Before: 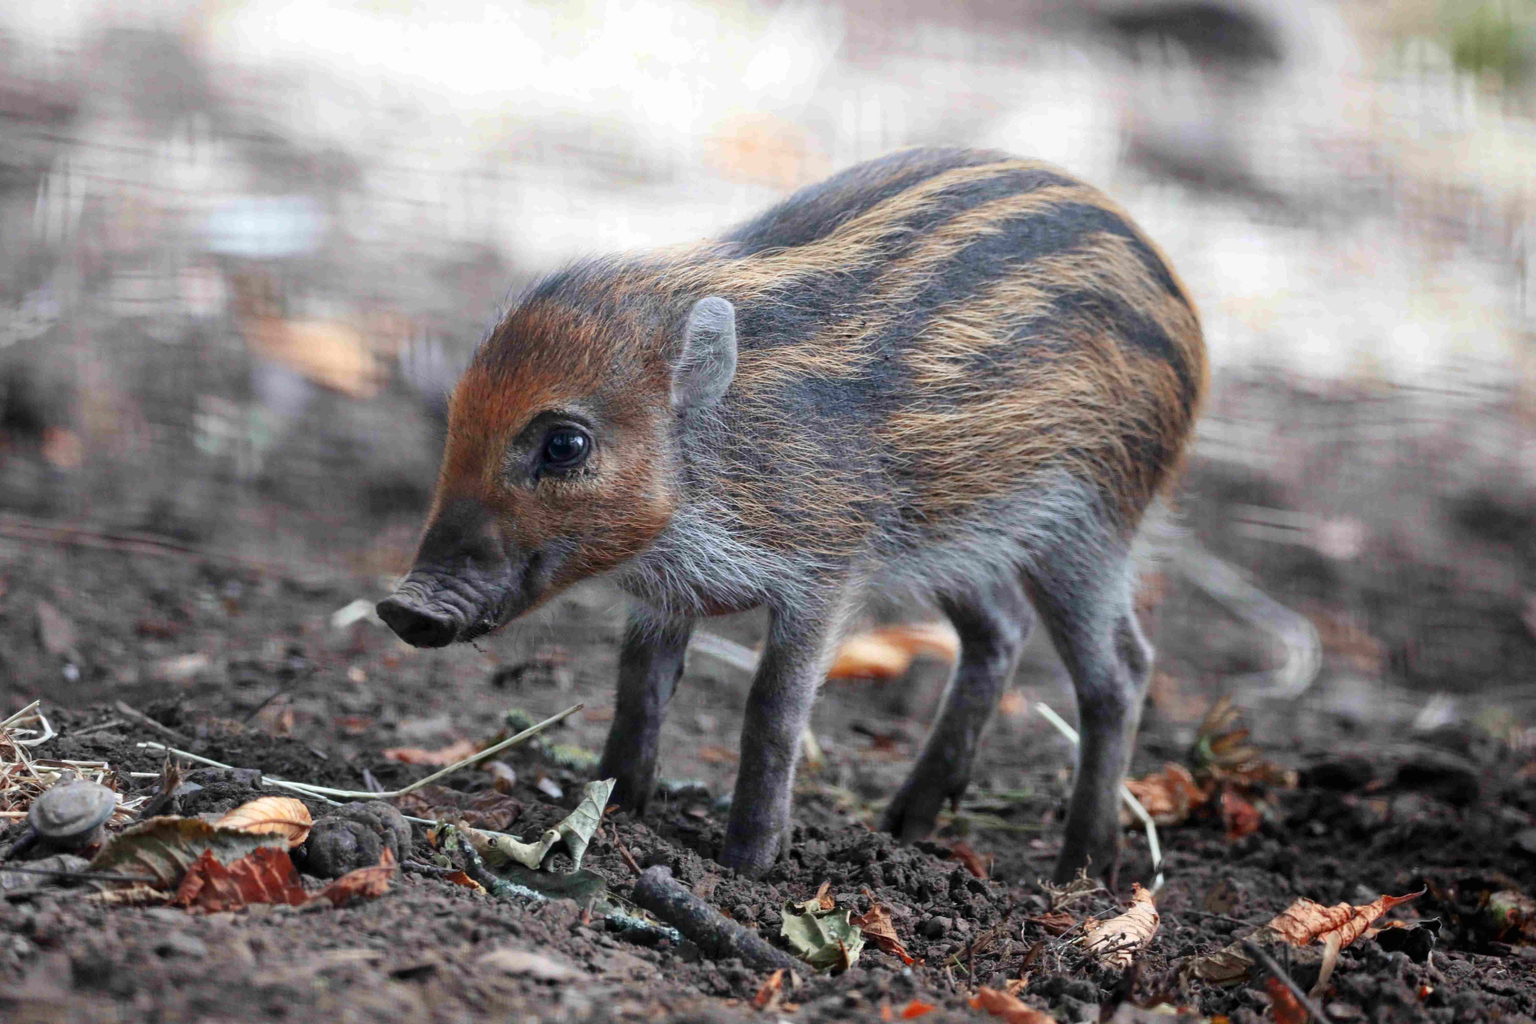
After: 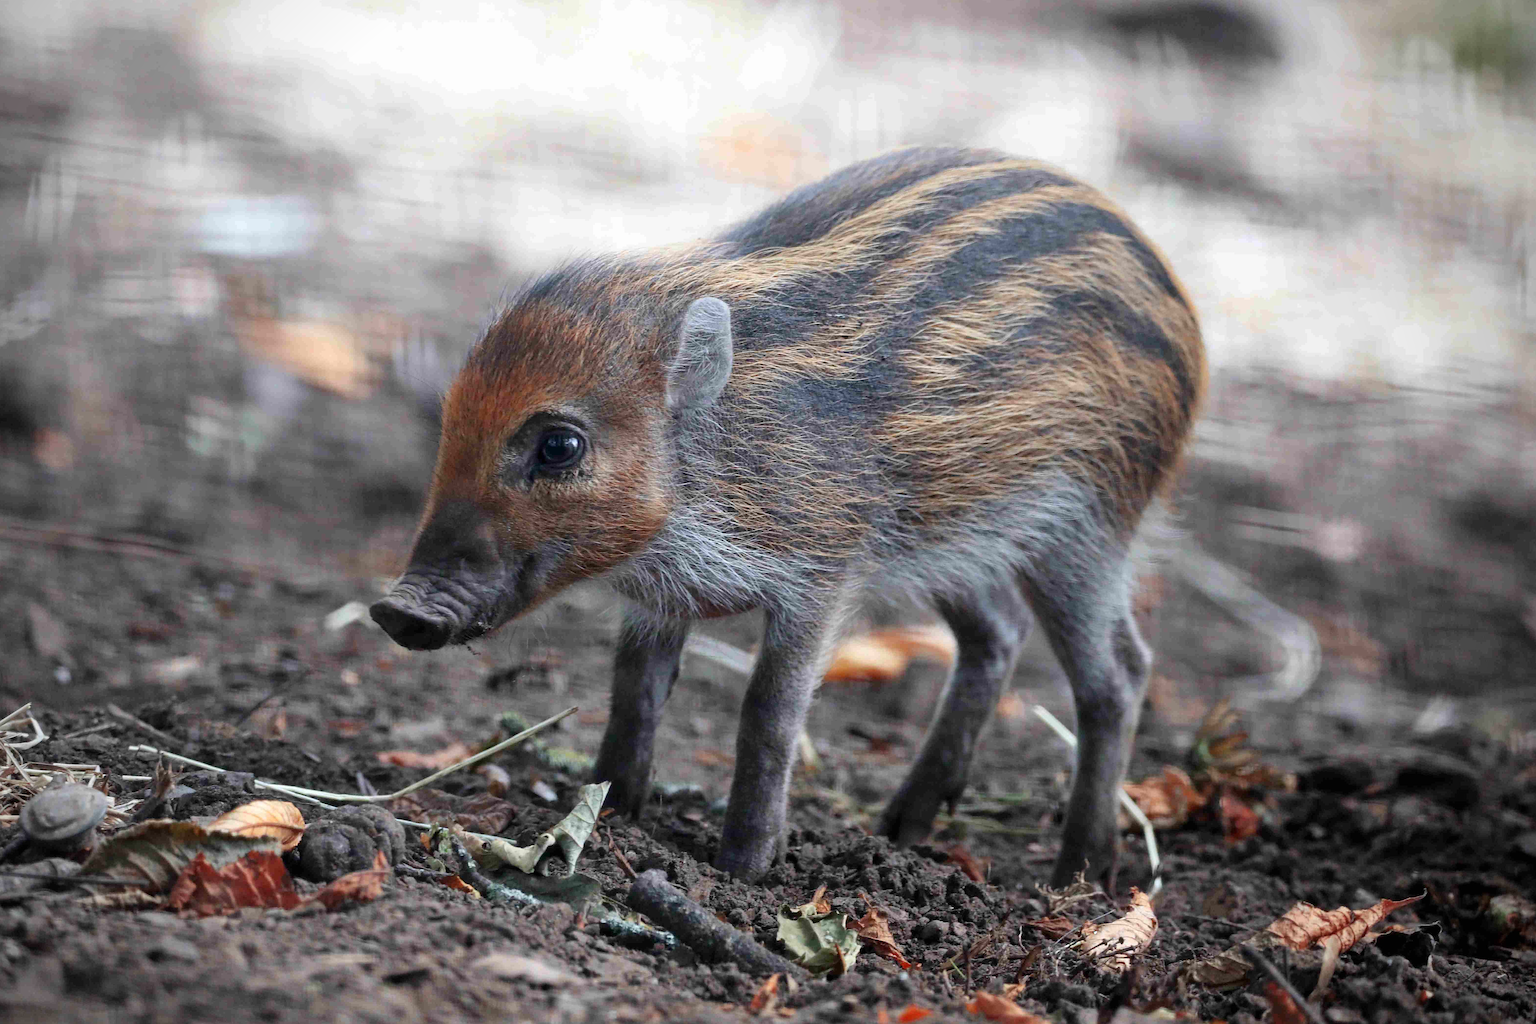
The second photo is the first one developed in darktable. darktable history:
sharpen: on, module defaults
vignetting: on, module defaults
crop and rotate: left 0.614%, top 0.179%, bottom 0.309%
